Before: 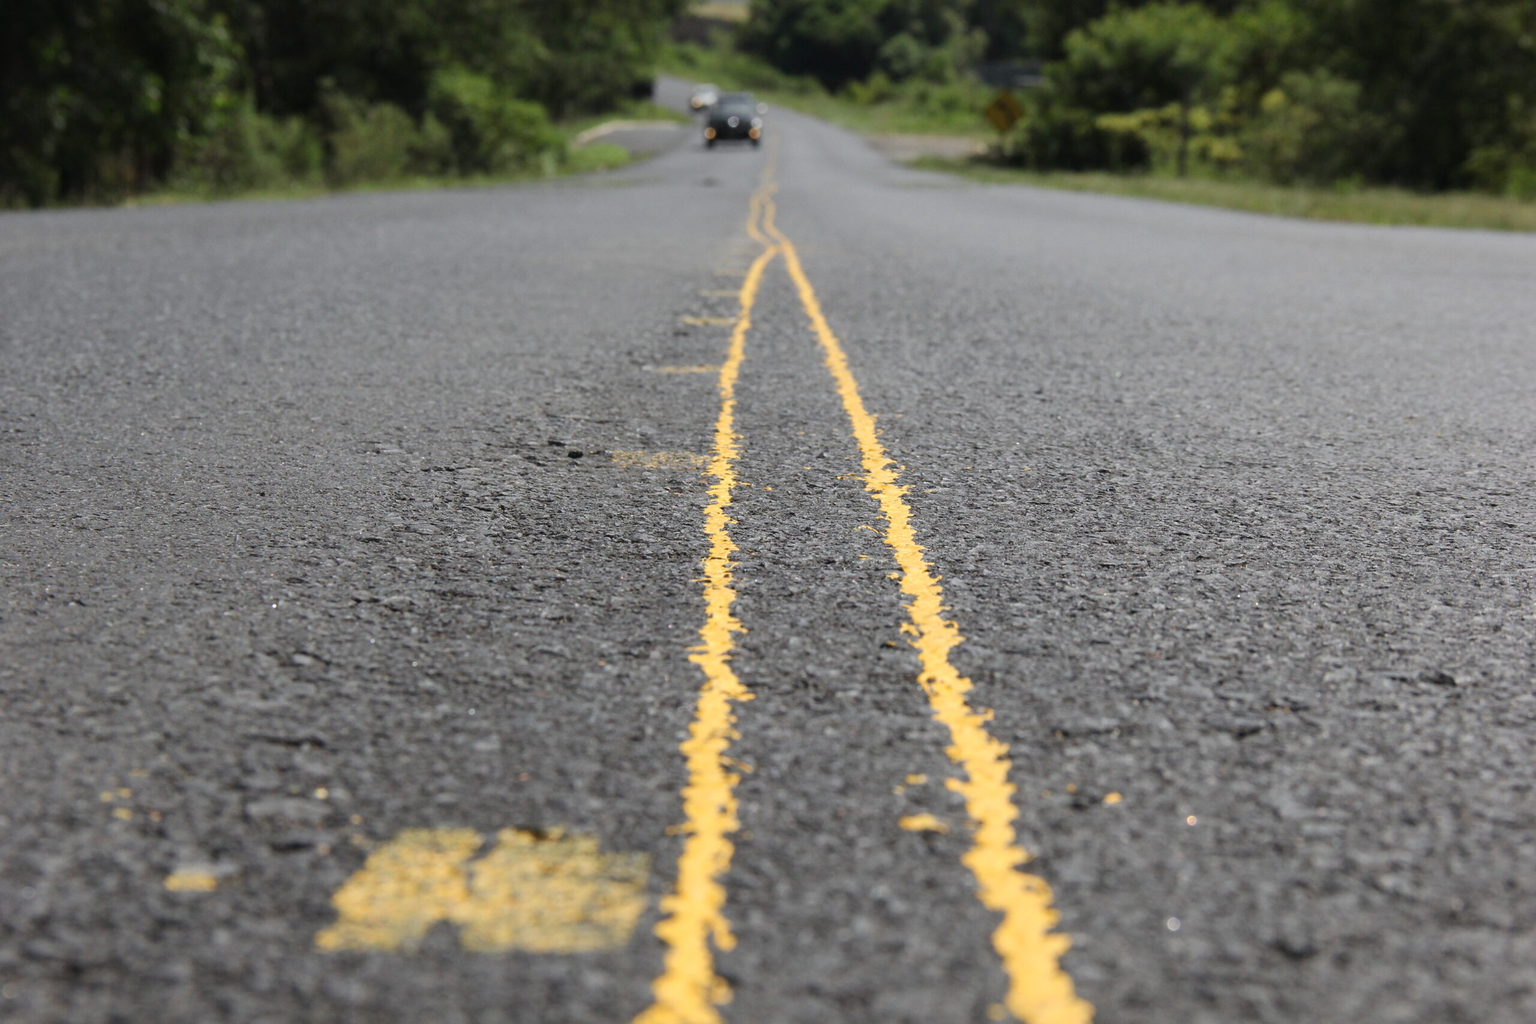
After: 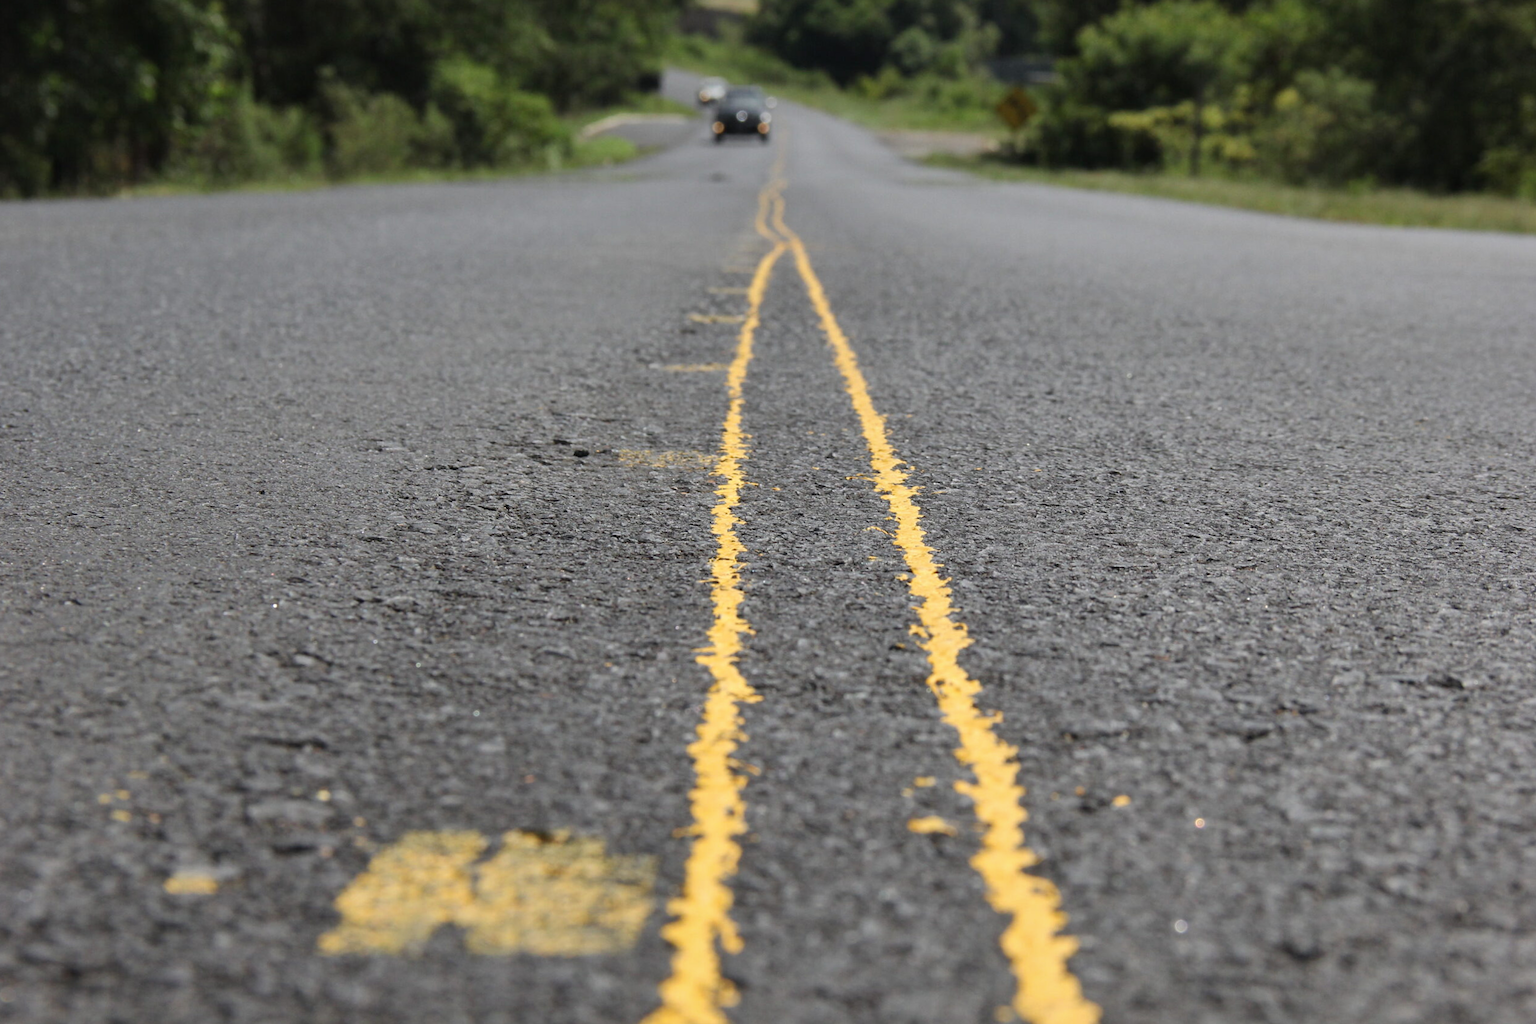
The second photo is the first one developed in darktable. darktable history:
rotate and perspective: rotation 0.174°, lens shift (vertical) 0.013, lens shift (horizontal) 0.019, shear 0.001, automatic cropping original format, crop left 0.007, crop right 0.991, crop top 0.016, crop bottom 0.997
shadows and highlights: shadows 20.91, highlights -82.73, soften with gaussian
